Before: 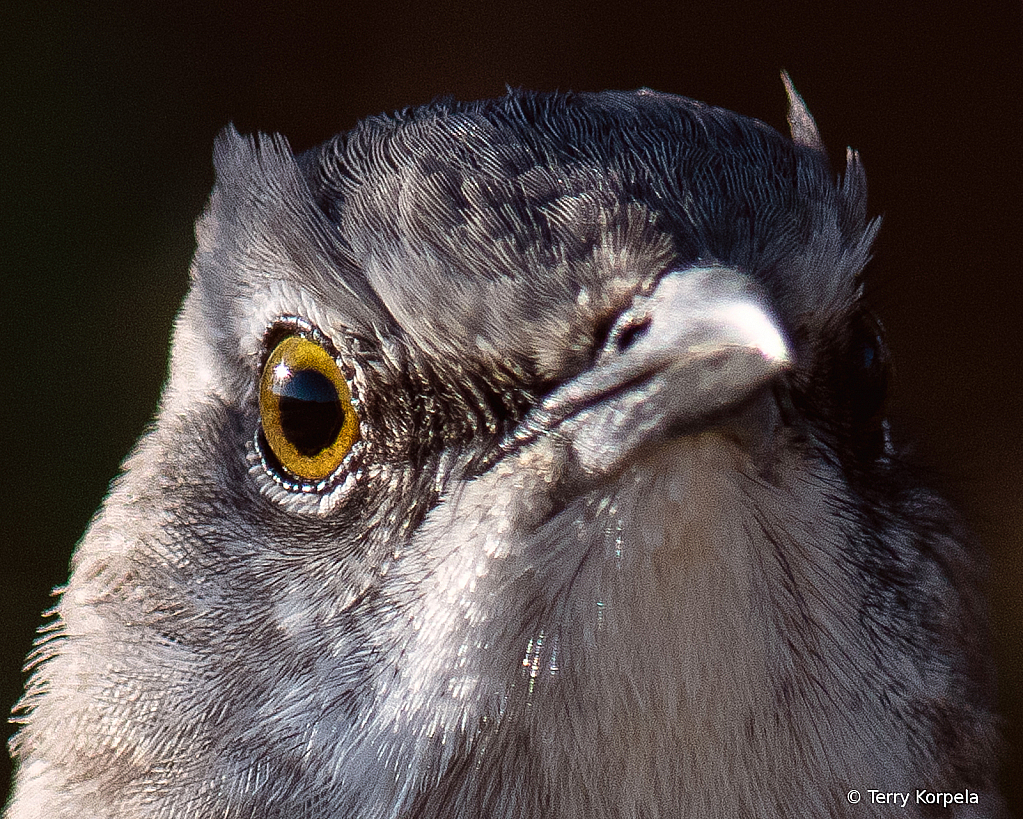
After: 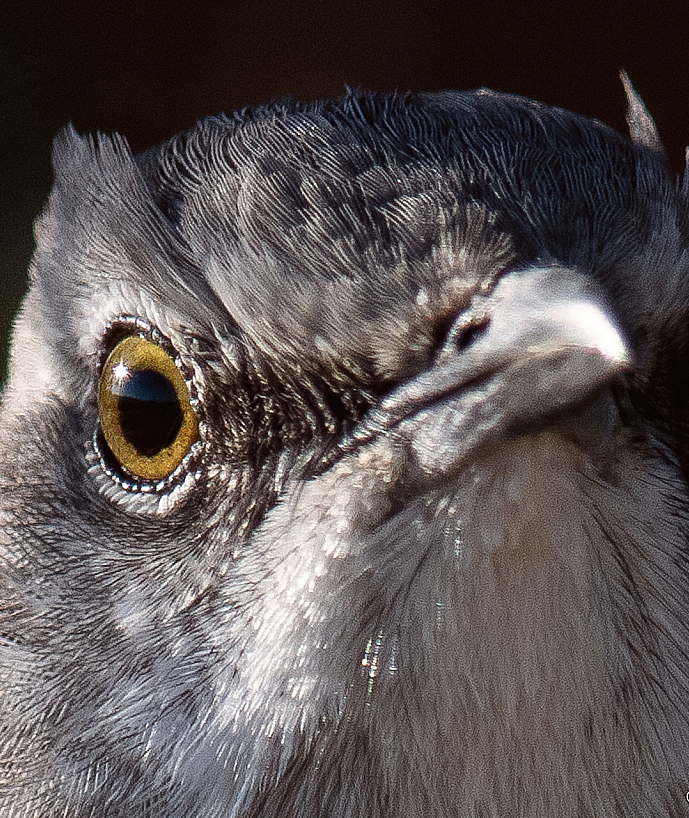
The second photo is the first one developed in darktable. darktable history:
color zones: curves: ch0 [(0, 0.5) (0.125, 0.4) (0.25, 0.5) (0.375, 0.4) (0.5, 0.4) (0.625, 0.35) (0.75, 0.35) (0.875, 0.5)]; ch1 [(0, 0.35) (0.125, 0.45) (0.25, 0.35) (0.375, 0.35) (0.5, 0.35) (0.625, 0.35) (0.75, 0.45) (0.875, 0.35)]; ch2 [(0, 0.6) (0.125, 0.5) (0.25, 0.5) (0.375, 0.6) (0.5, 0.6) (0.625, 0.5) (0.75, 0.5) (0.875, 0.5)]
crop and rotate: left 15.809%, right 16.748%
